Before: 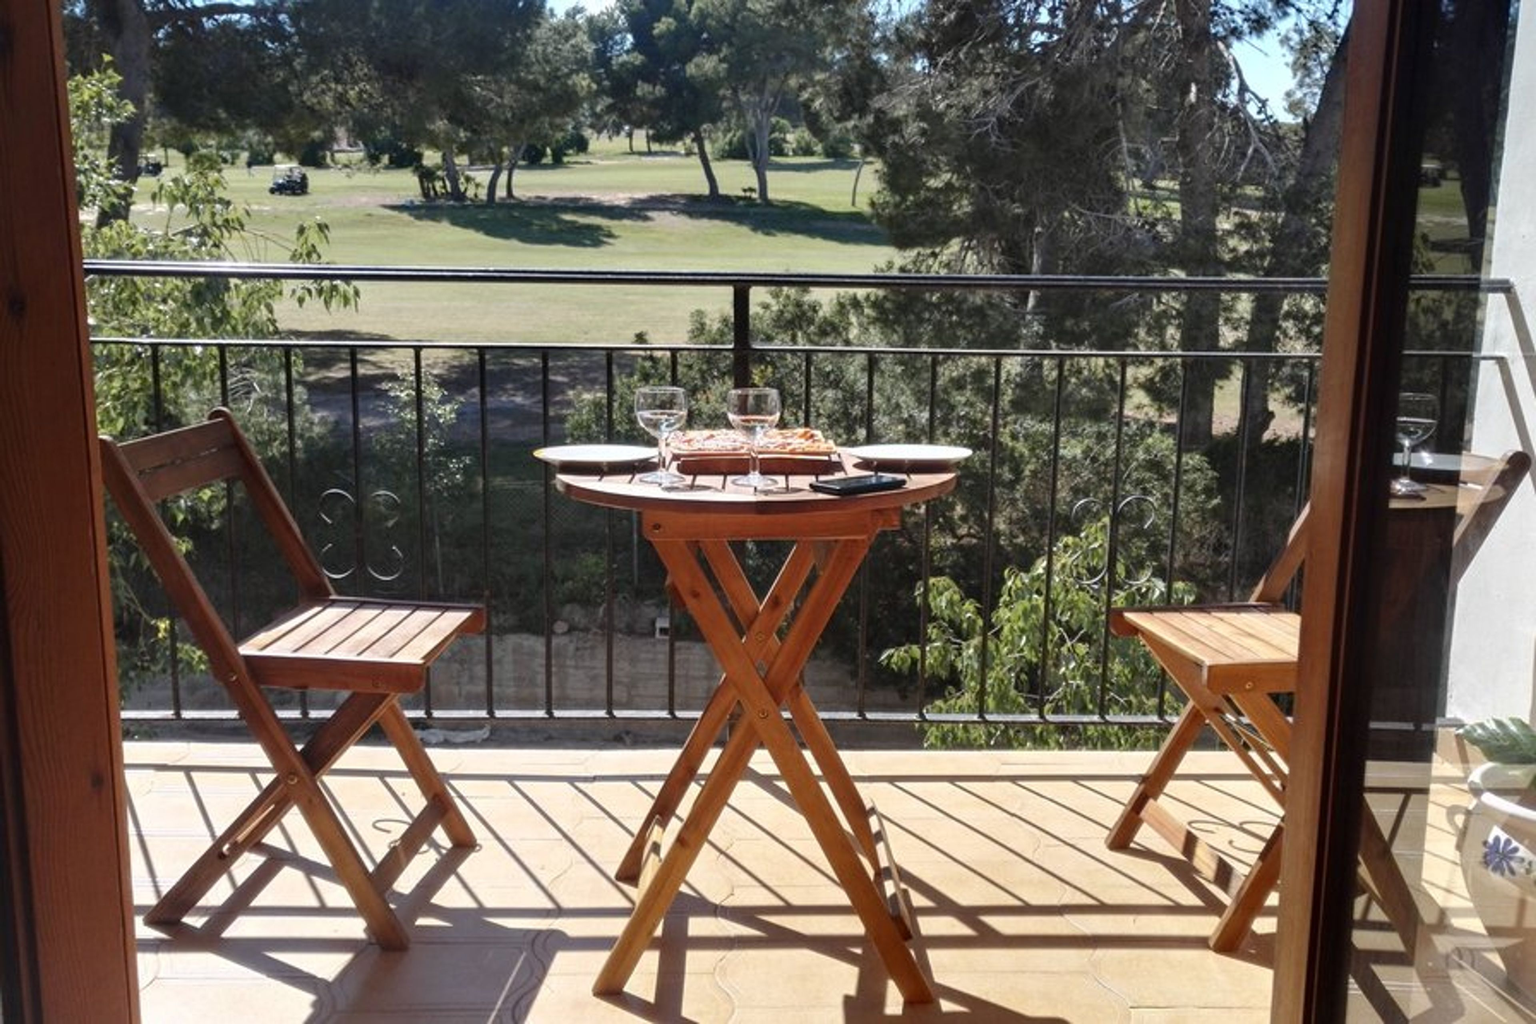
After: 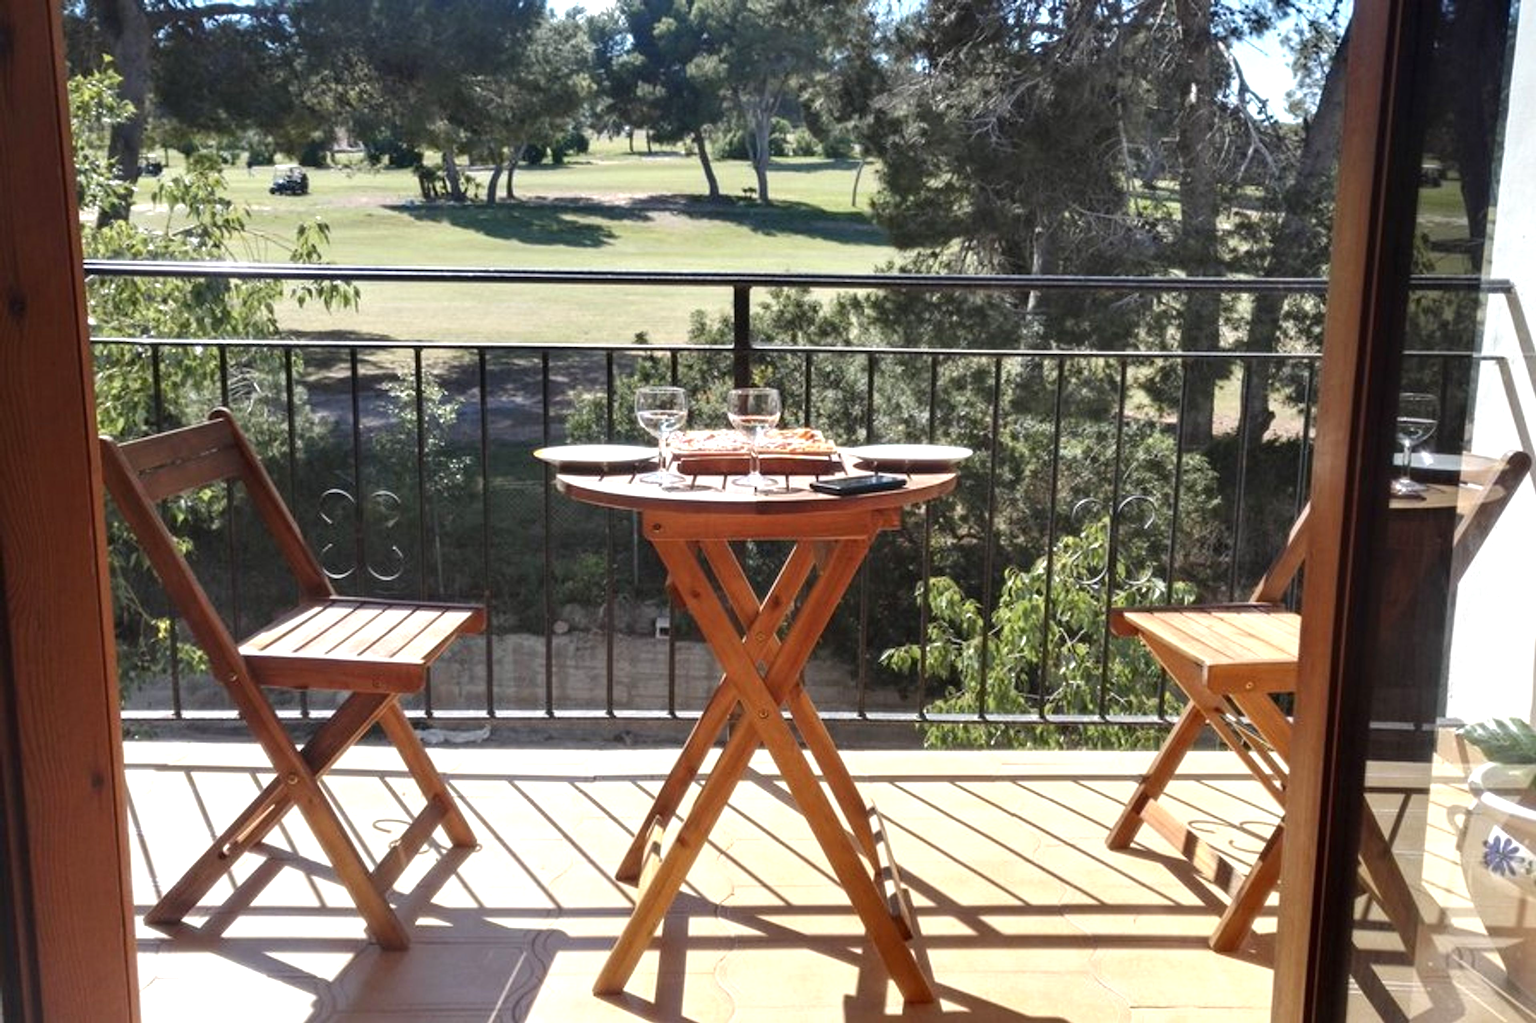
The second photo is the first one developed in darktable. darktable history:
exposure: exposure 0.492 EV, compensate exposure bias true, compensate highlight preservation false
